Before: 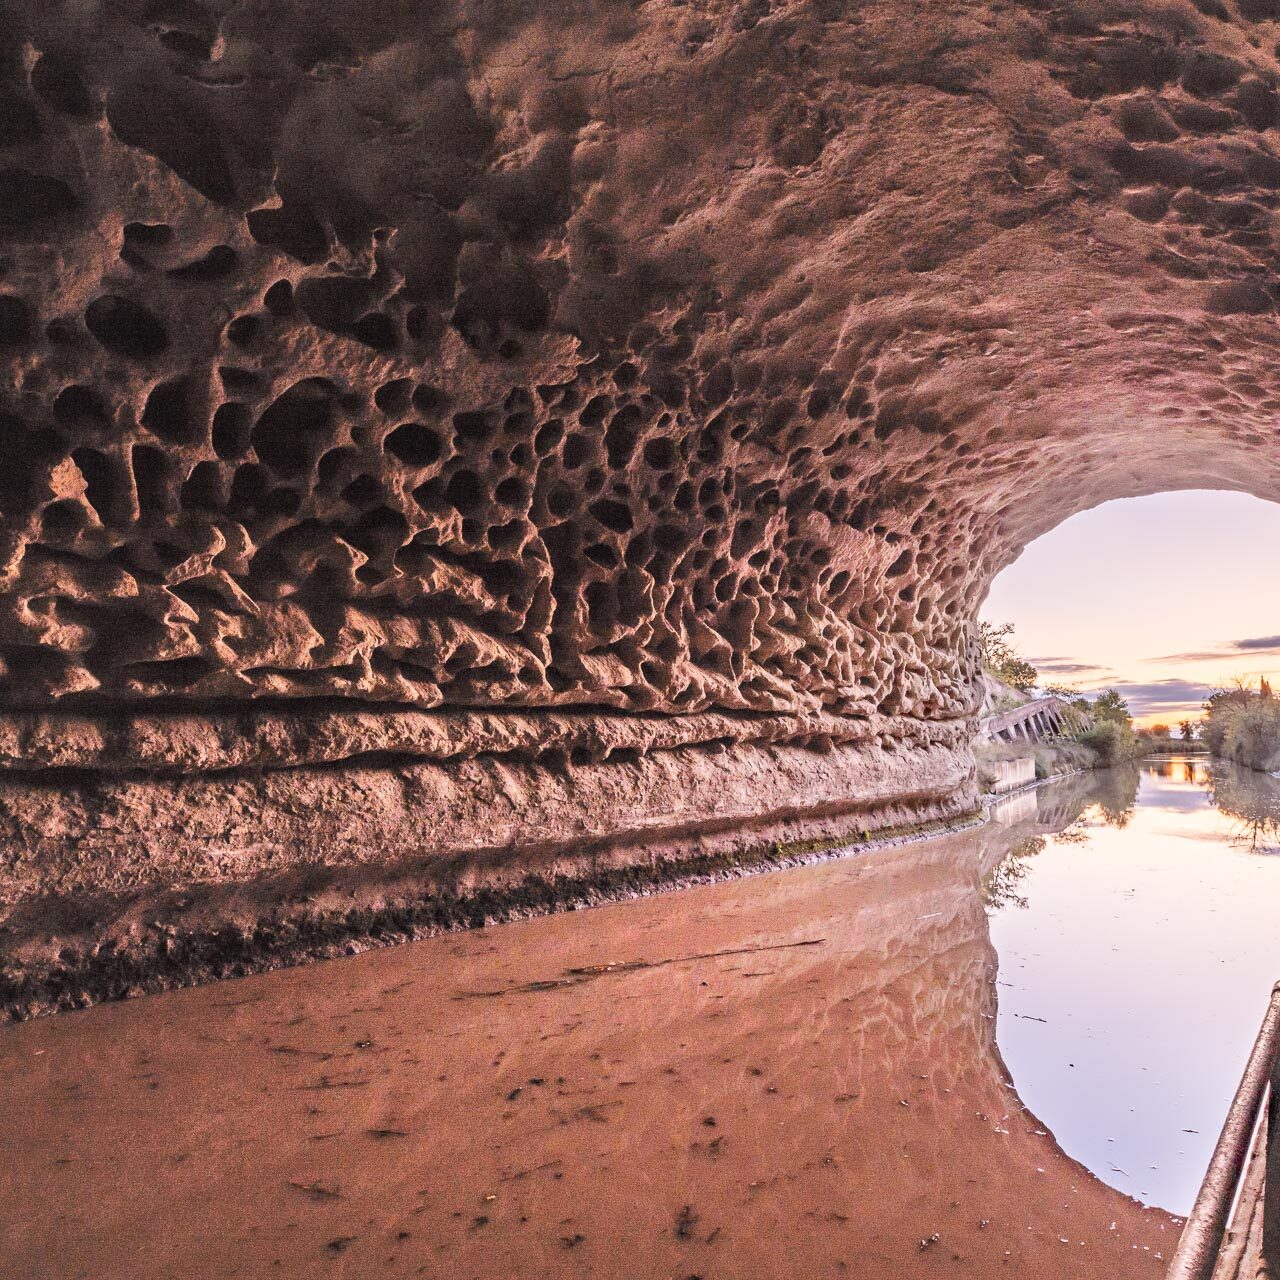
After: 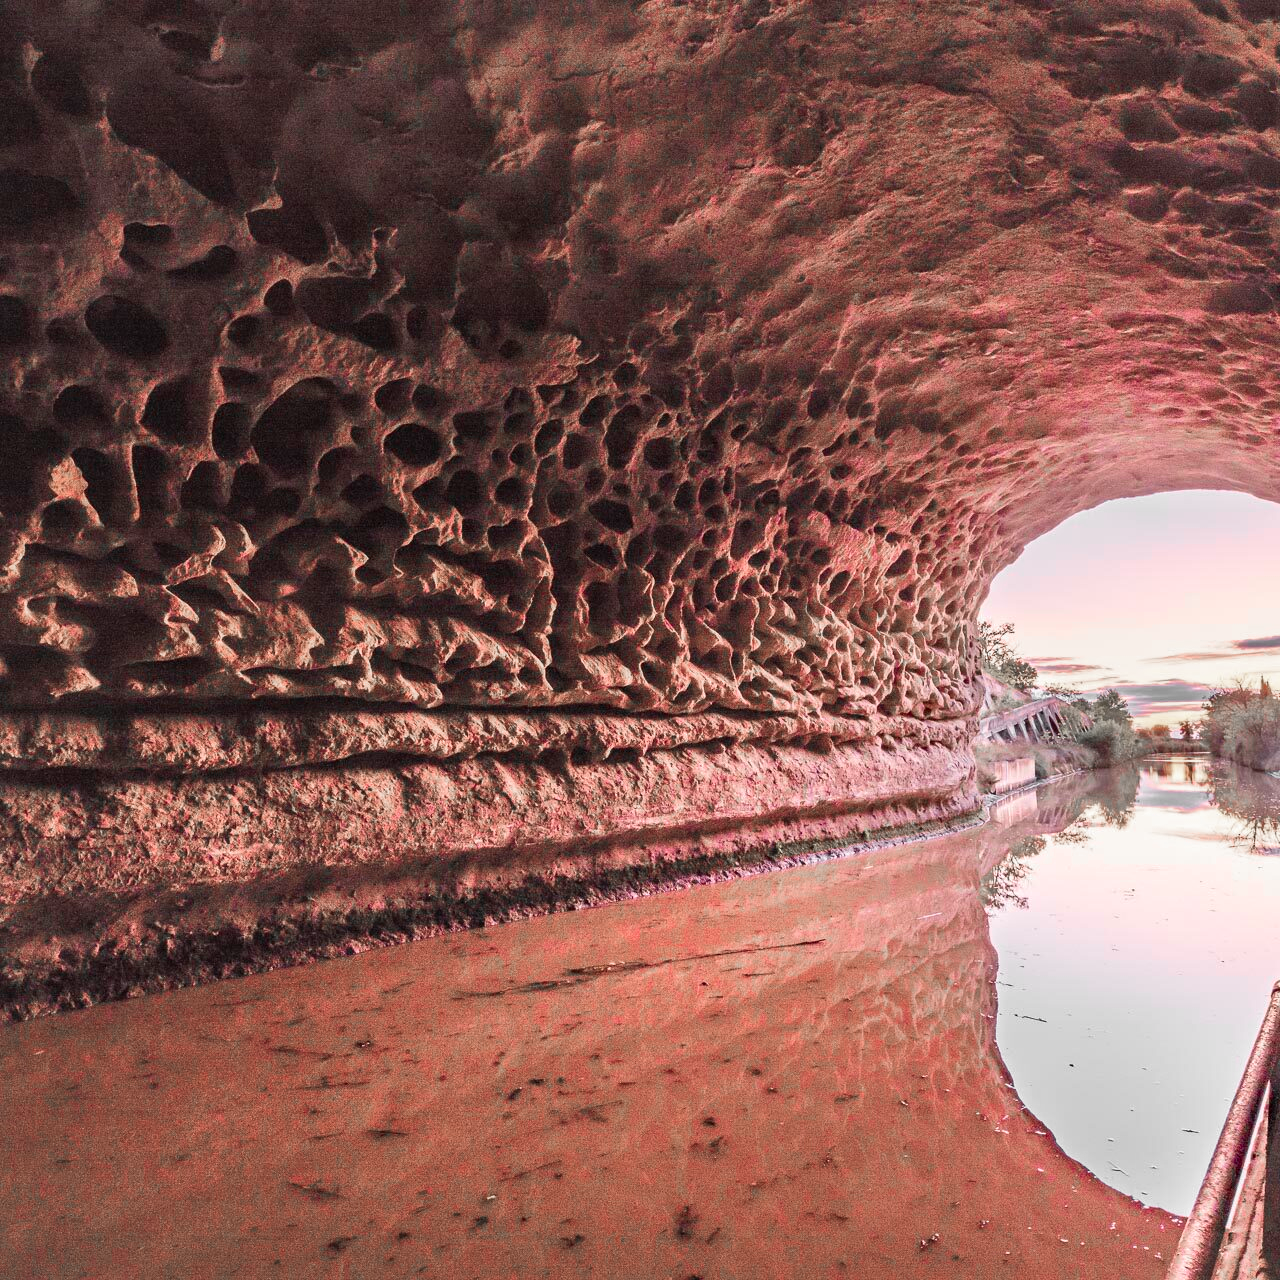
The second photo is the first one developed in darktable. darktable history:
color correction: highlights a* 0.034, highlights b* -0.444
color zones: curves: ch1 [(0, 0.831) (0.08, 0.771) (0.157, 0.268) (0.241, 0.207) (0.562, -0.005) (0.714, -0.013) (0.876, 0.01) (1, 0.831)]
